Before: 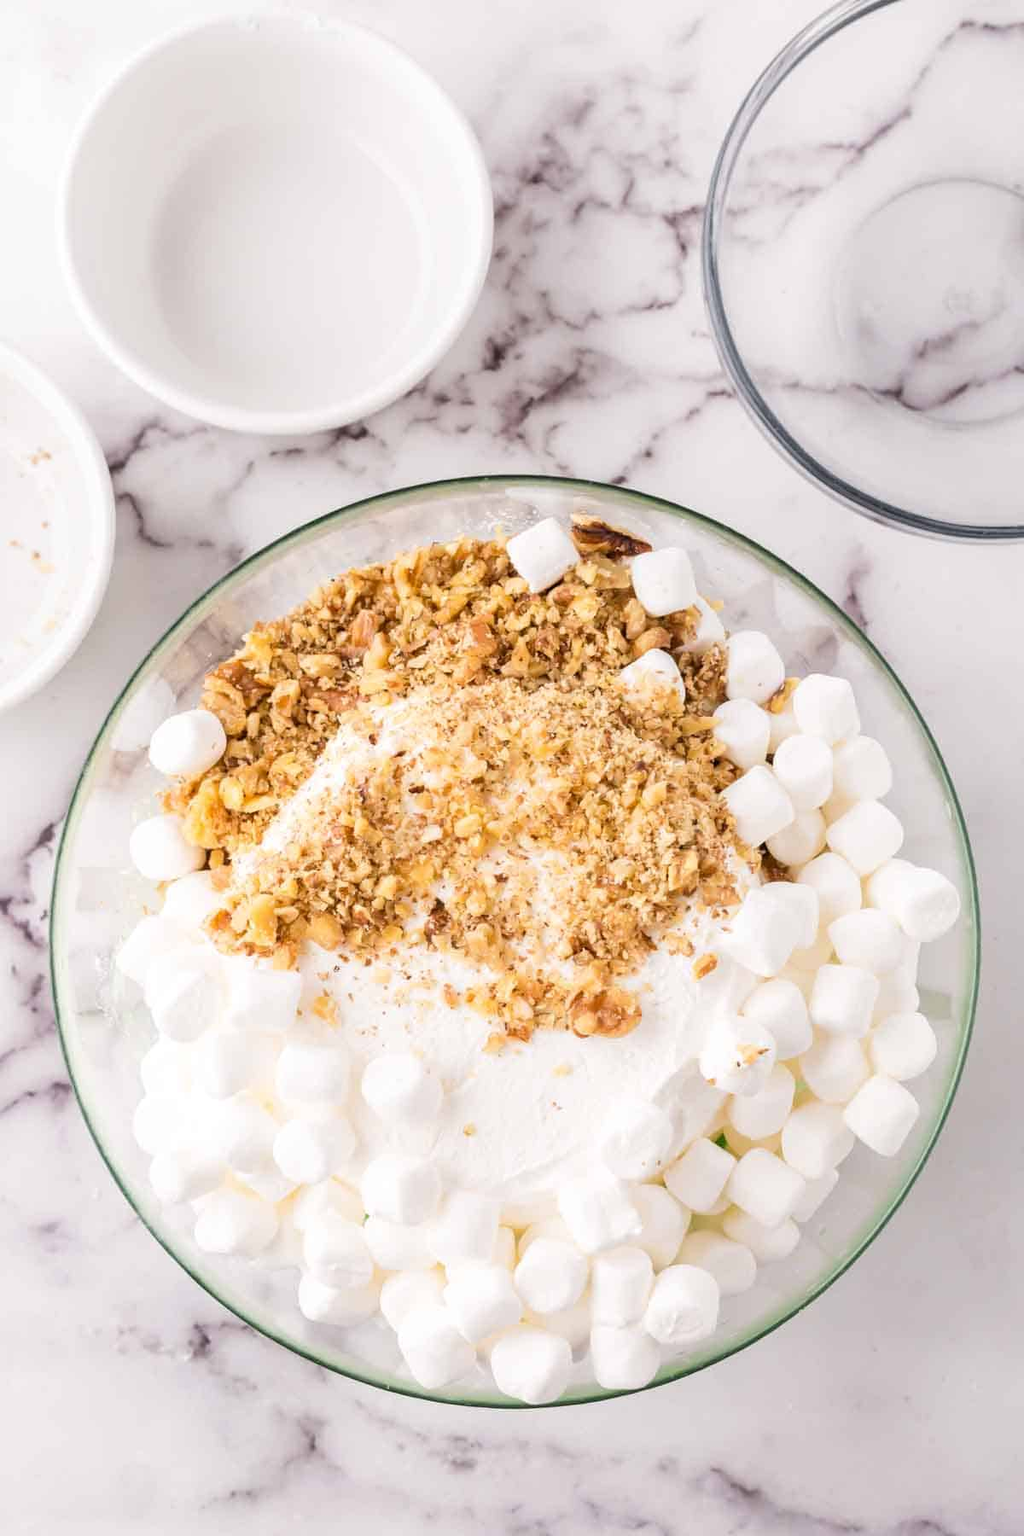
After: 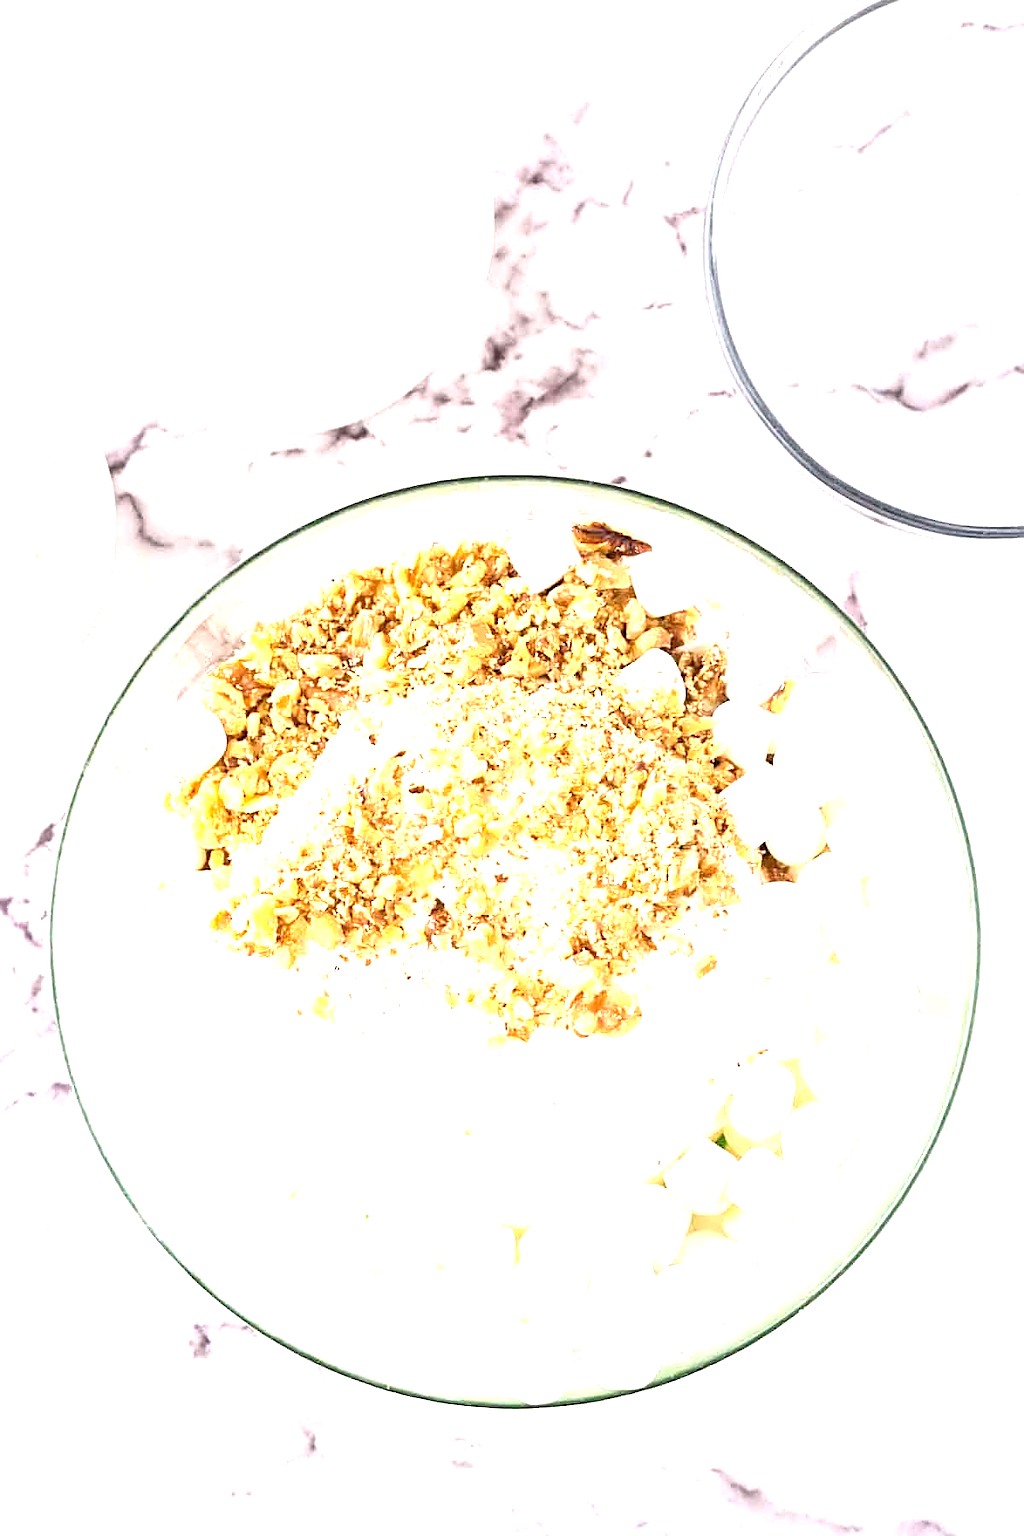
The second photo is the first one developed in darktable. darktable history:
sharpen: on, module defaults
exposure: black level correction 0, exposure 1.3 EV, compensate exposure bias true, compensate highlight preservation false
